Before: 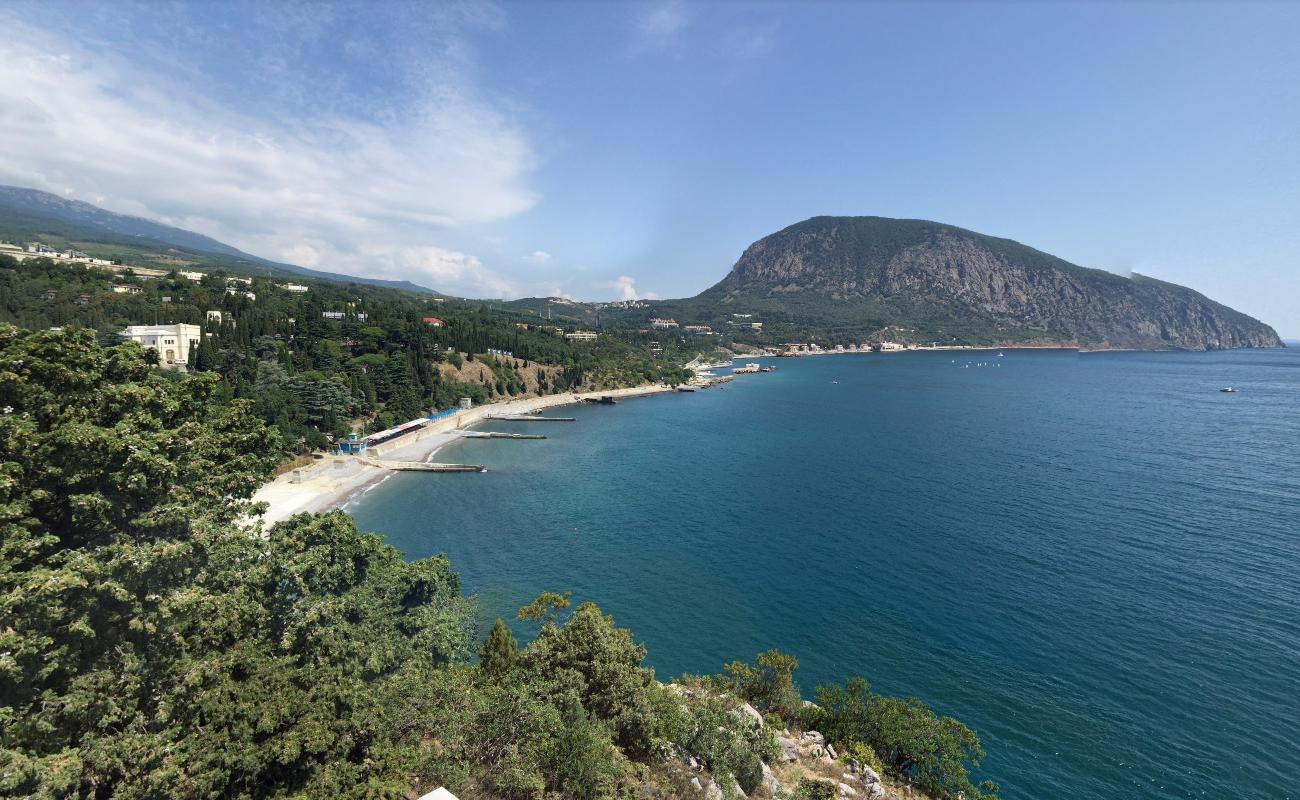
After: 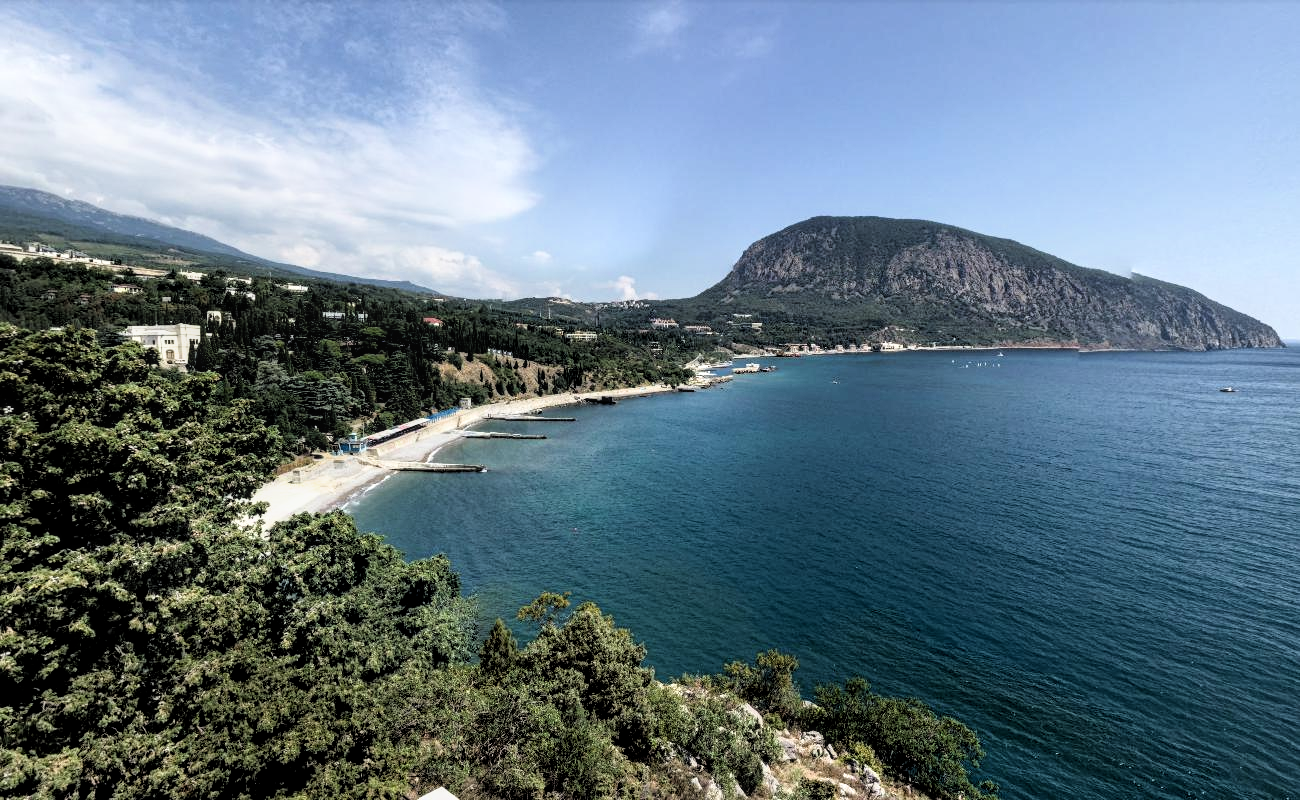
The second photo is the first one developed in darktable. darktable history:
filmic rgb: black relative exposure -3.65 EV, white relative exposure 2.44 EV, hardness 3.3
local contrast: on, module defaults
